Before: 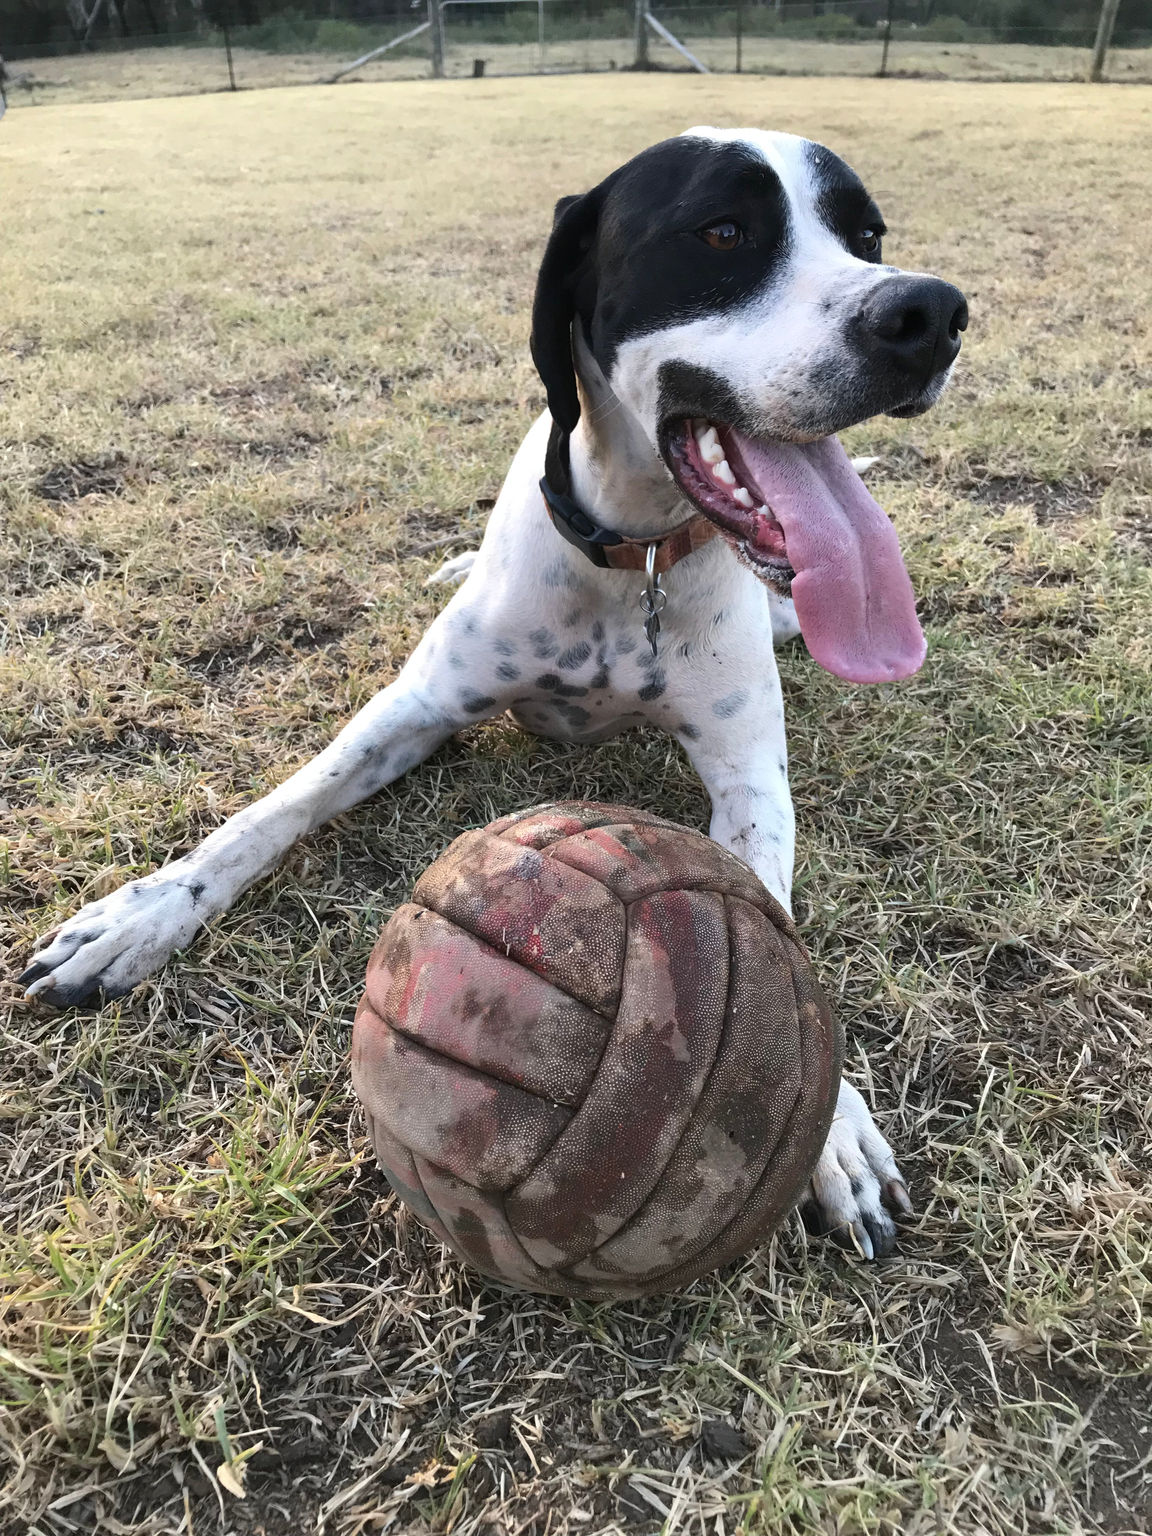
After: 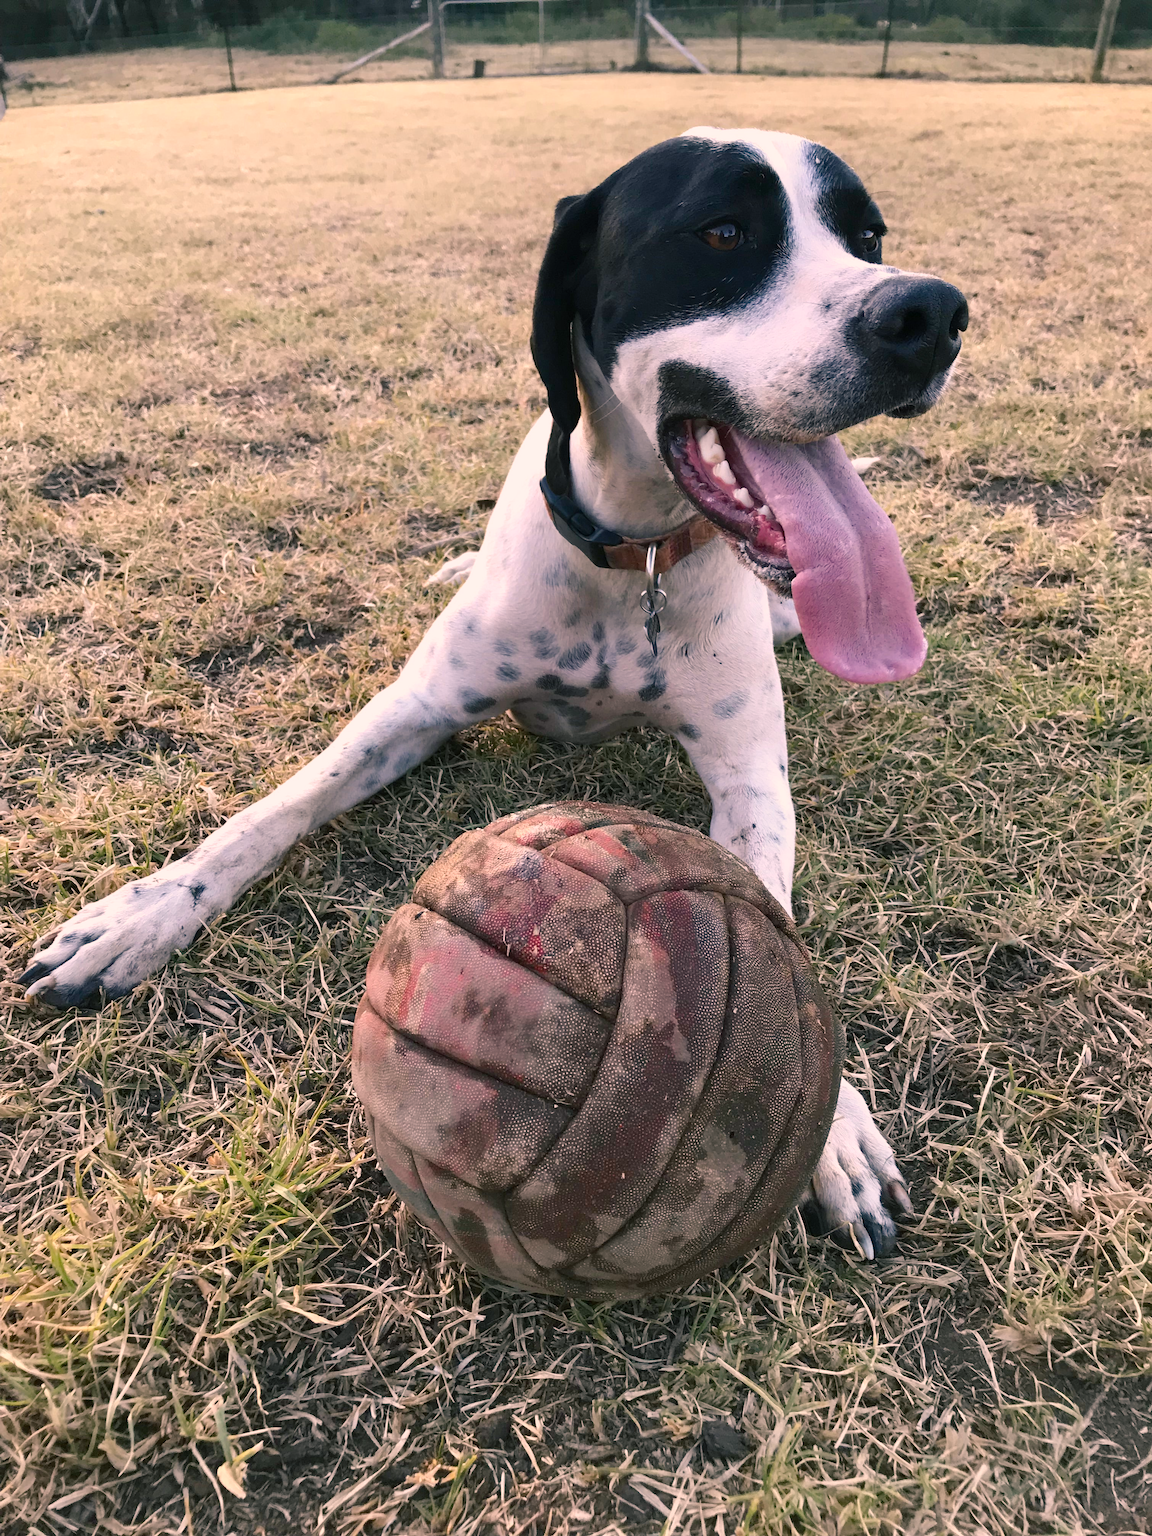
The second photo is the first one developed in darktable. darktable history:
color balance rgb: shadows lift › luminance -7.825%, shadows lift › chroma 2.088%, shadows lift › hue 201.29°, highlights gain › chroma 4.501%, highlights gain › hue 32.77°, perceptual saturation grading › global saturation 20%, perceptual saturation grading › highlights -24.927%, perceptual saturation grading › shadows 24.588%
